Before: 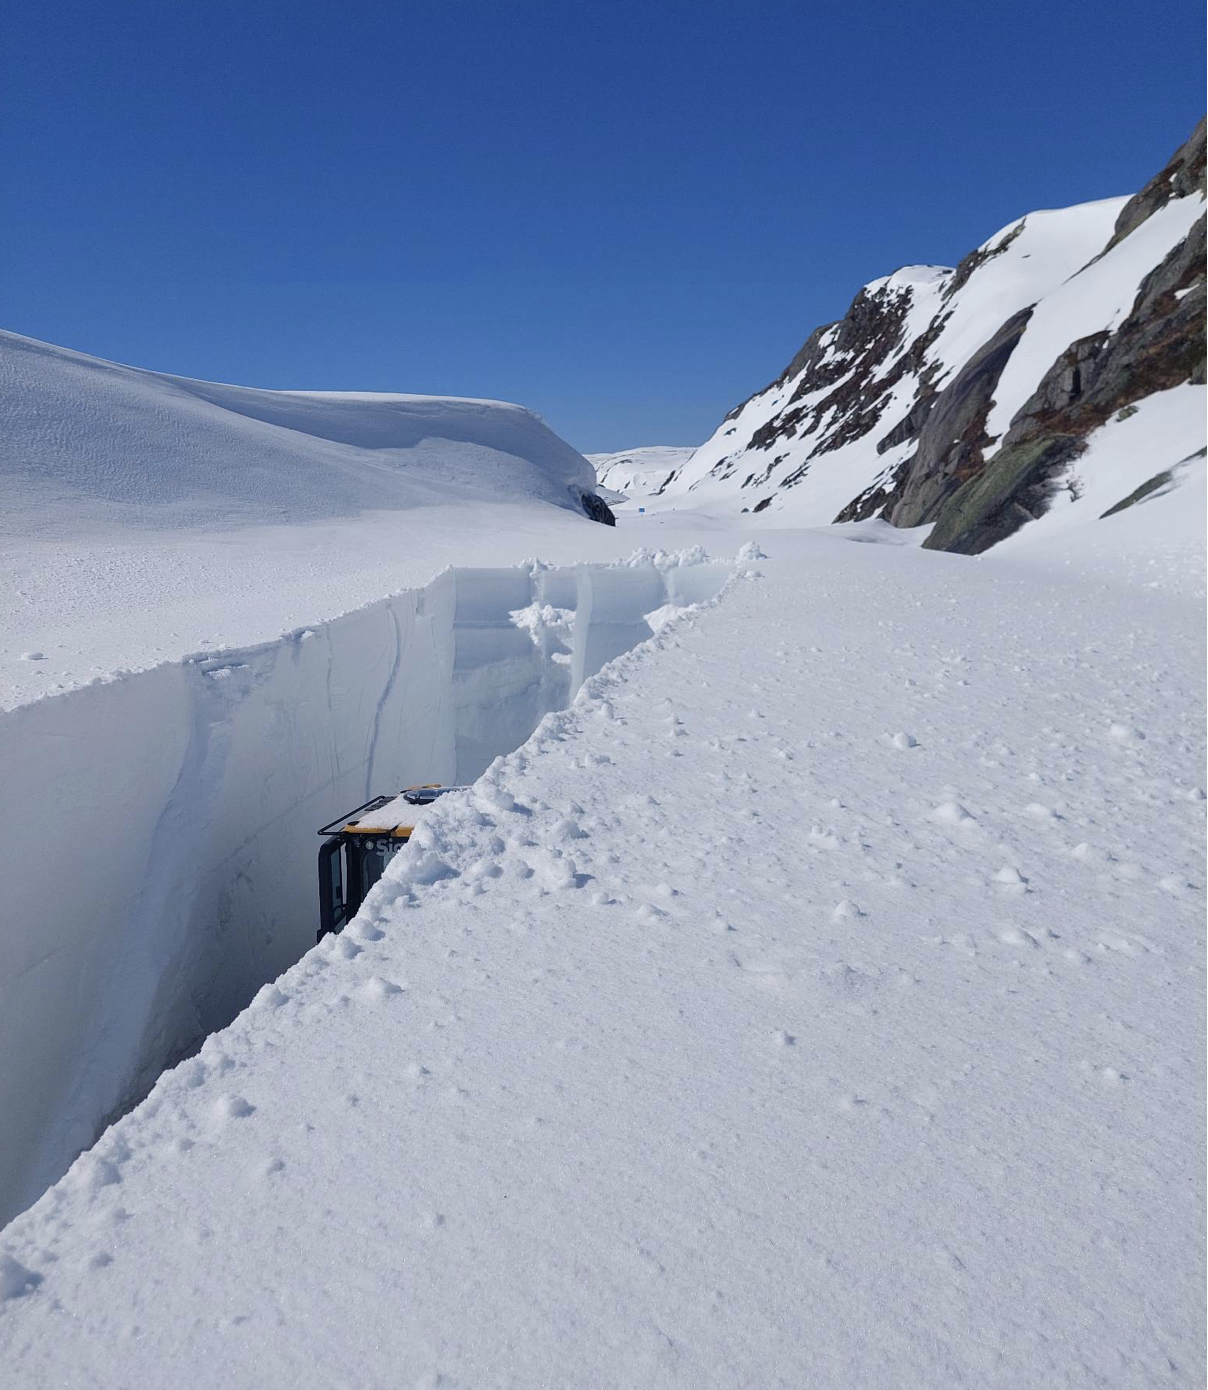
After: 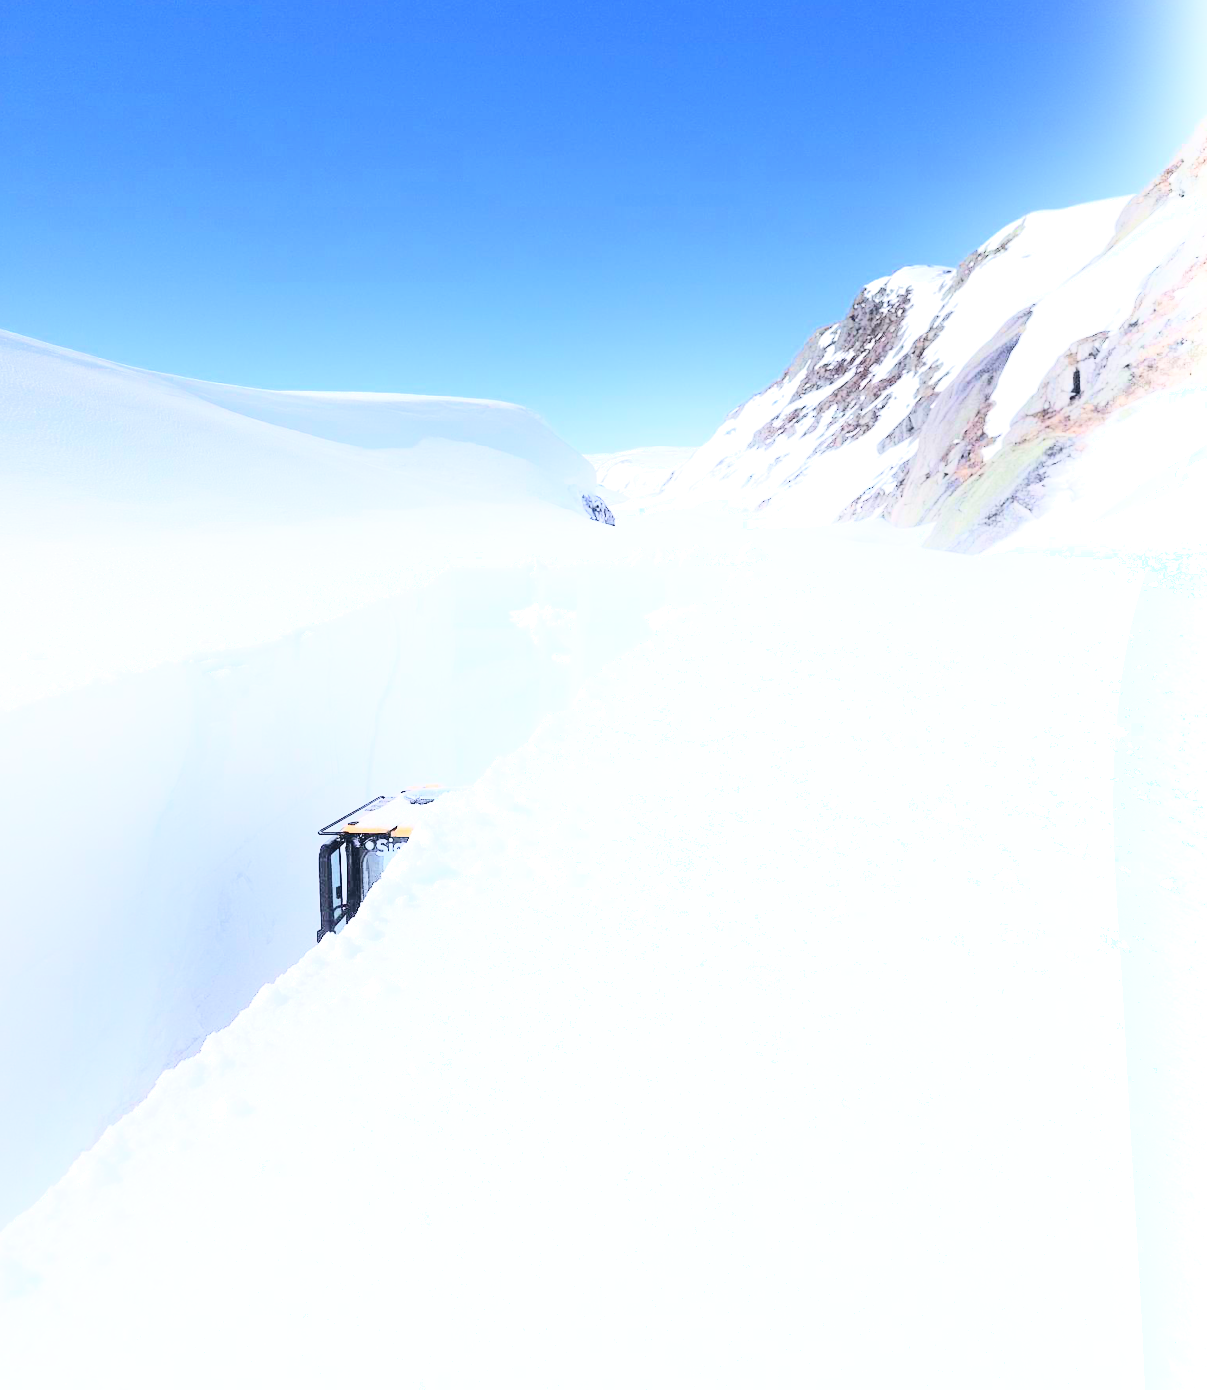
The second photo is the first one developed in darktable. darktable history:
shadows and highlights: shadows -89.63, highlights 90.92, soften with gaussian
exposure: black level correction 0, exposure 0.694 EV
tone equalizer: -7 EV 0.15 EV, -6 EV 0.64 EV, -5 EV 1.11 EV, -4 EV 1.36 EV, -3 EV 1.17 EV, -2 EV 0.6 EV, -1 EV 0.152 EV, edges refinement/feathering 500, mask exposure compensation -1.57 EV, preserve details no
